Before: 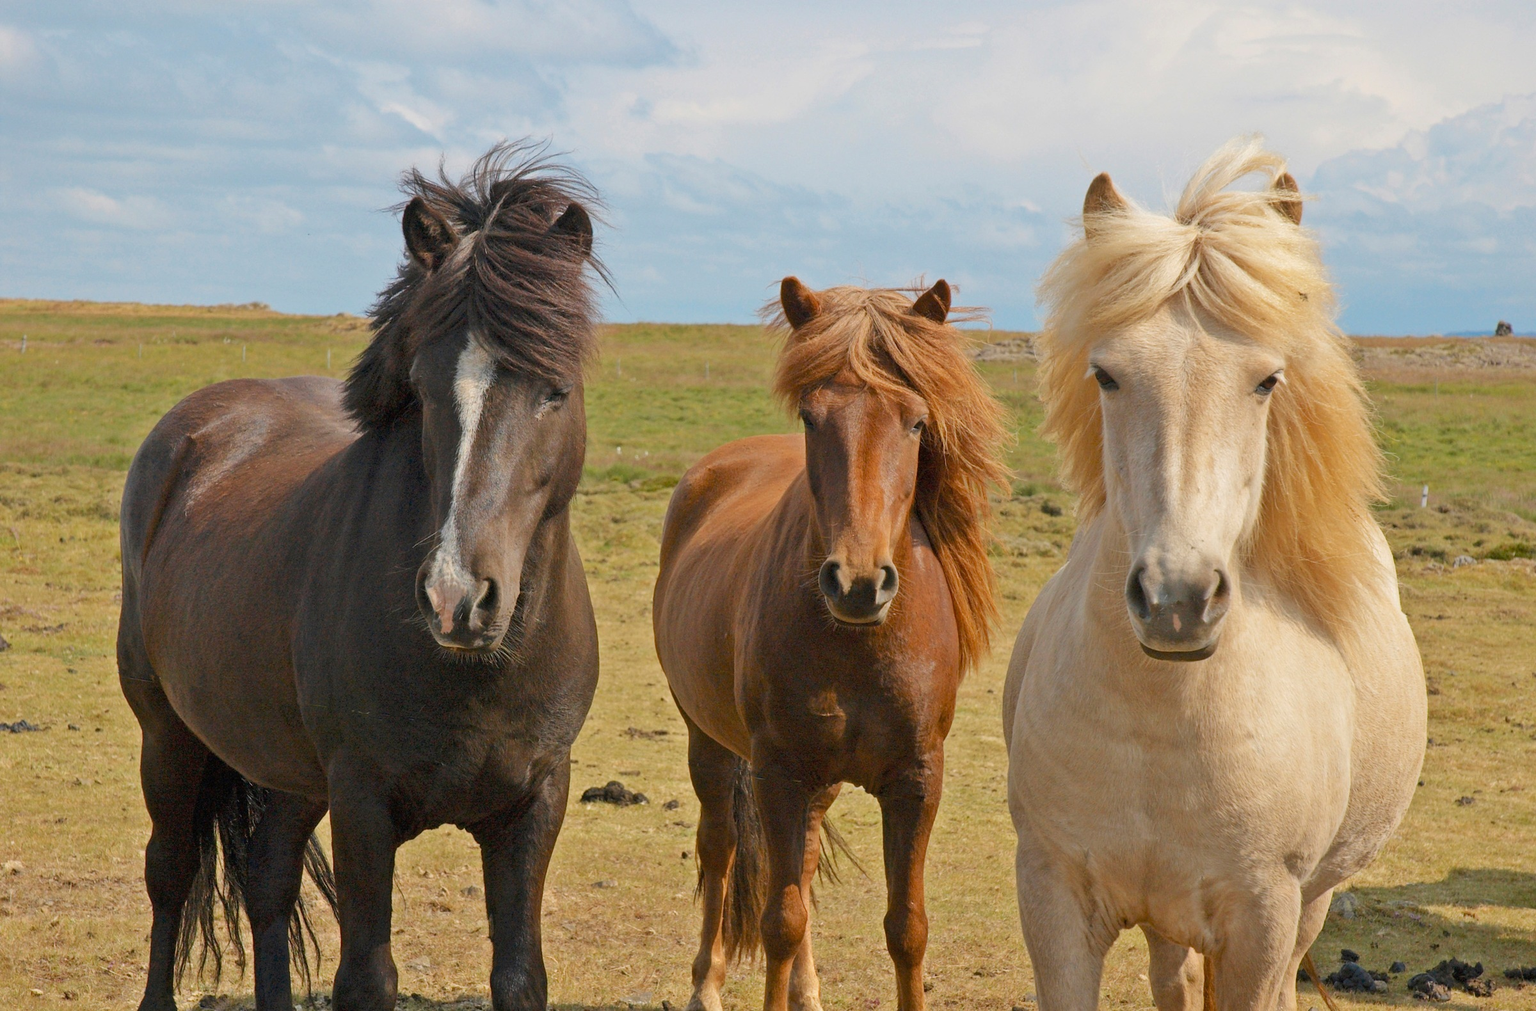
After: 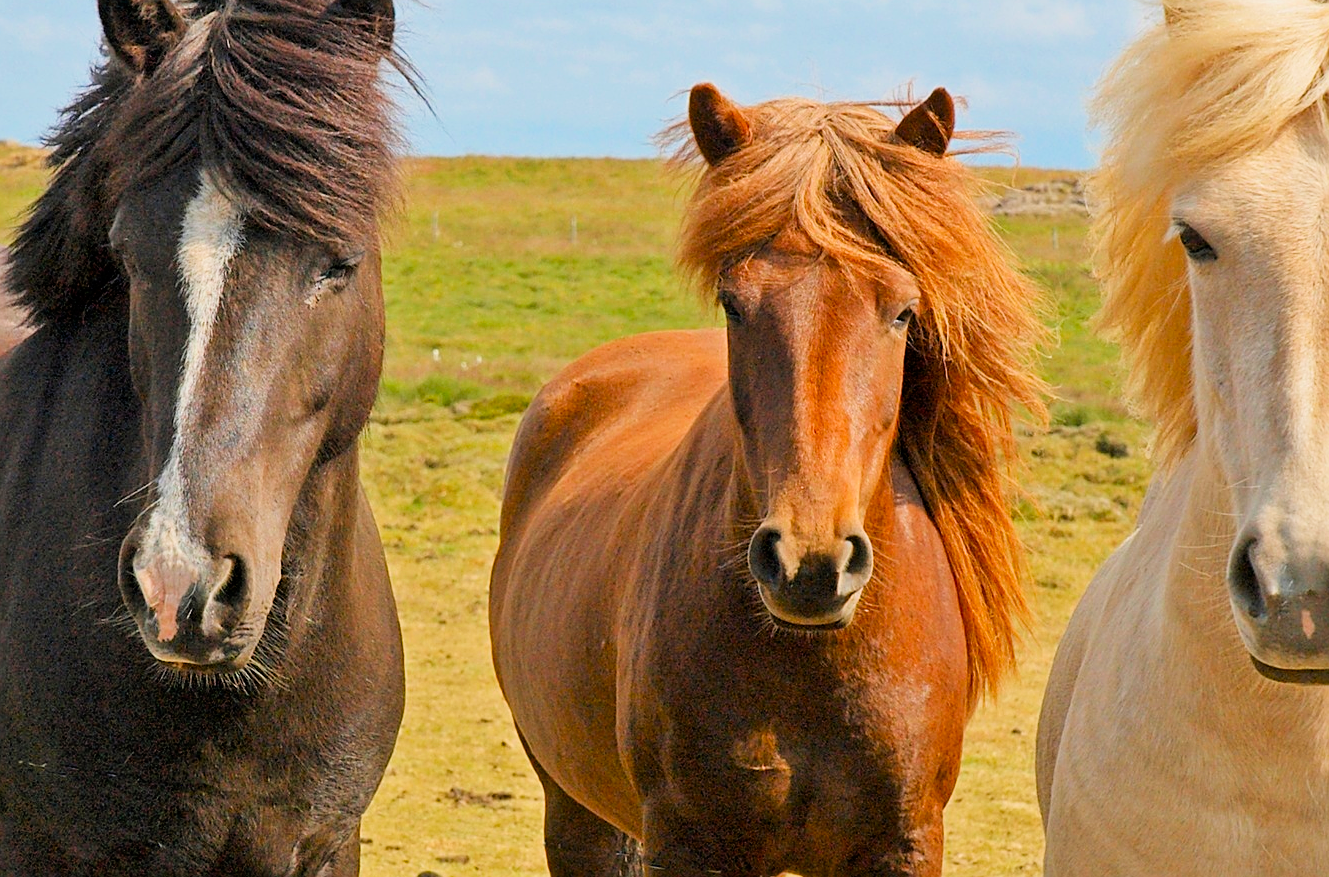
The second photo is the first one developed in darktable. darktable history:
shadows and highlights: shadows 31.43, highlights 1.33, soften with gaussian
exposure: exposure 0.653 EV, compensate highlight preservation false
sharpen: on, module defaults
crop and rotate: left 22.129%, top 22.147%, right 22.455%, bottom 22.297%
color calibration: illuminant same as pipeline (D50), adaptation XYZ, x 0.346, y 0.358, temperature 5008.78 K
filmic rgb: black relative exposure -8.02 EV, white relative exposure 4.02 EV, hardness 4.11, latitude 49.04%, contrast 1.1
contrast brightness saturation: brightness -0.023, saturation 0.358
